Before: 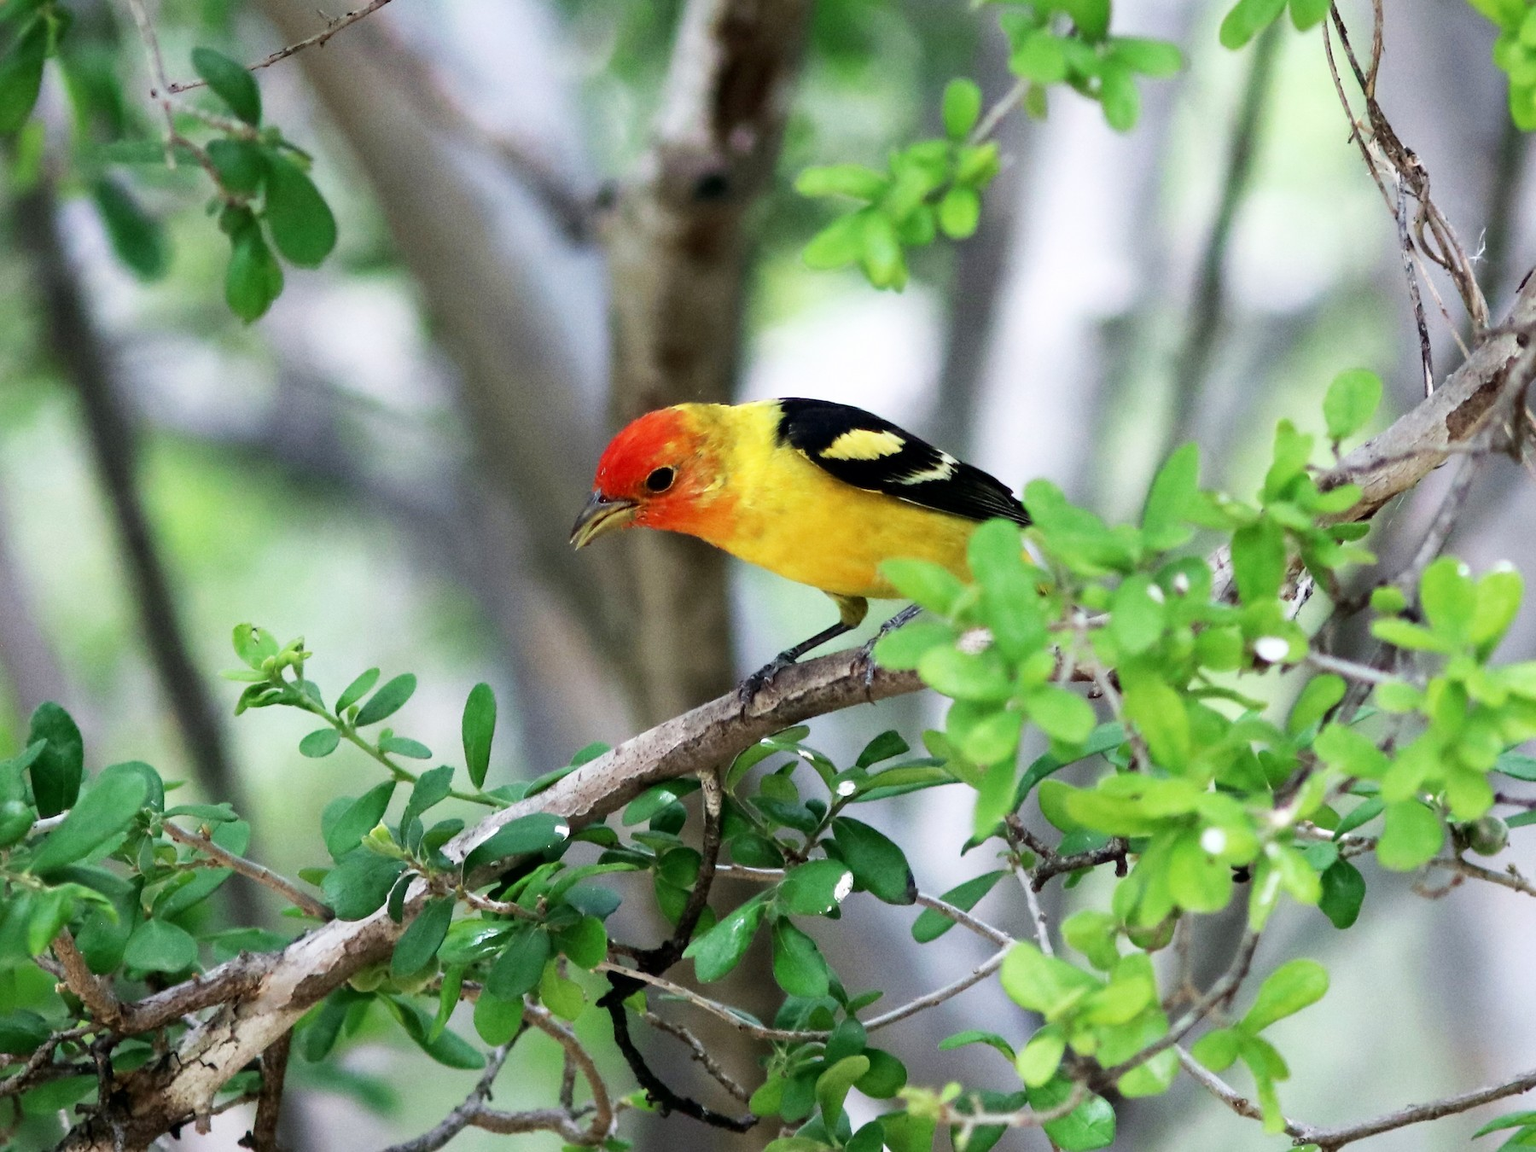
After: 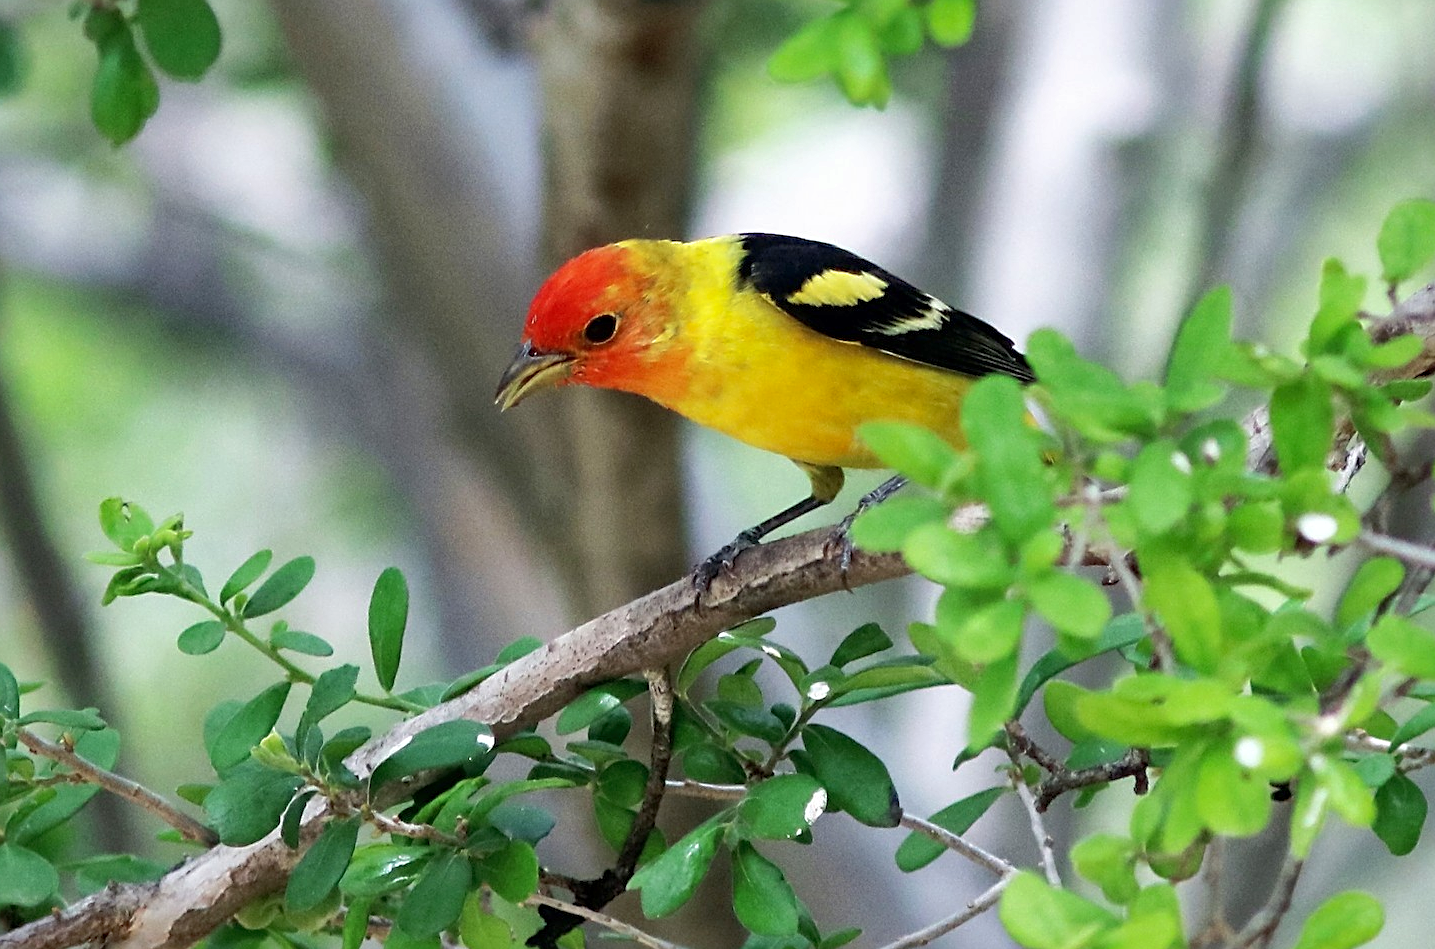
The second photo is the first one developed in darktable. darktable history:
crop: left 9.631%, top 17.309%, right 10.6%, bottom 12.325%
shadows and highlights: on, module defaults
sharpen: on, module defaults
tone equalizer: on, module defaults
